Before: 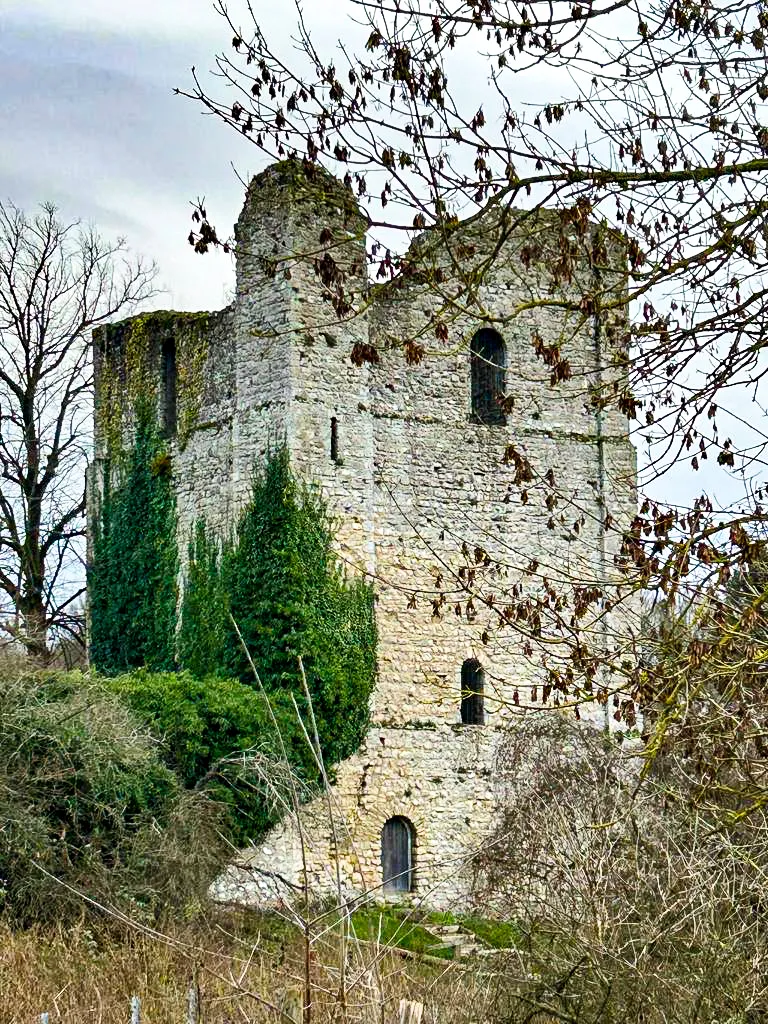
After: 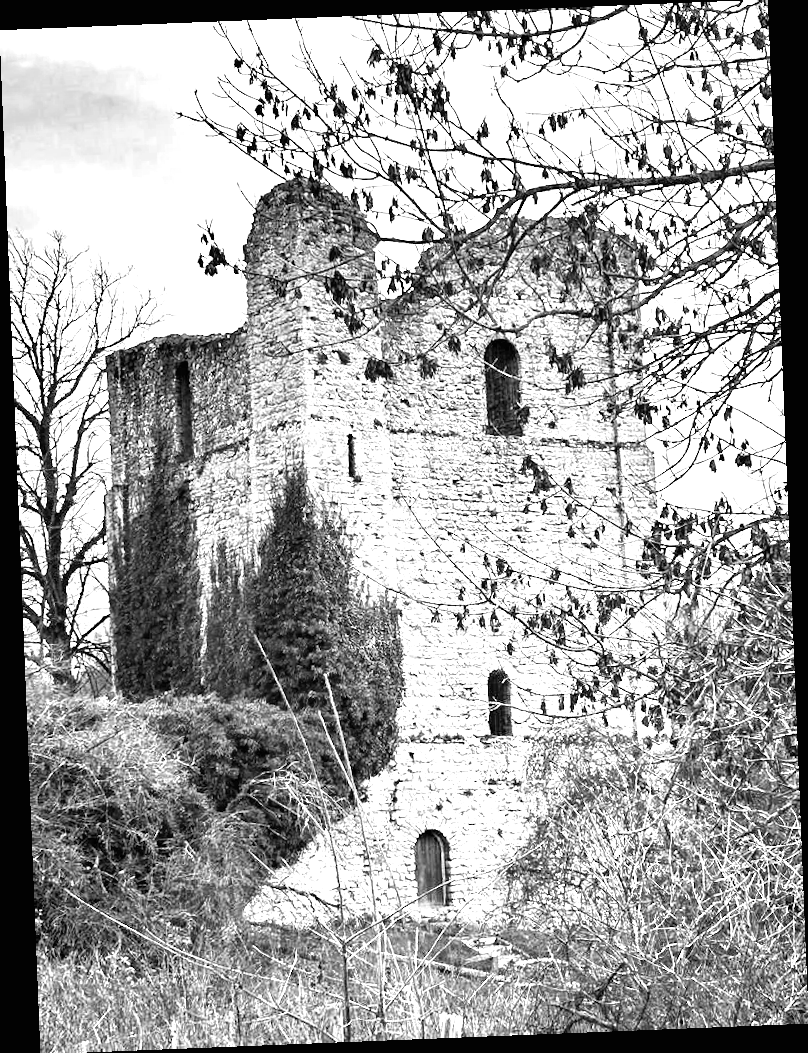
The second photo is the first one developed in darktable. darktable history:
exposure: black level correction 0, exposure 1.1 EV, compensate exposure bias true, compensate highlight preservation false
rotate and perspective: rotation -2.29°, automatic cropping off
color zones: curves: ch0 [(0.002, 0.593) (0.143, 0.417) (0.285, 0.541) (0.455, 0.289) (0.608, 0.327) (0.727, 0.283) (0.869, 0.571) (1, 0.603)]; ch1 [(0, 0) (0.143, 0) (0.286, 0) (0.429, 0) (0.571, 0) (0.714, 0) (0.857, 0)]
